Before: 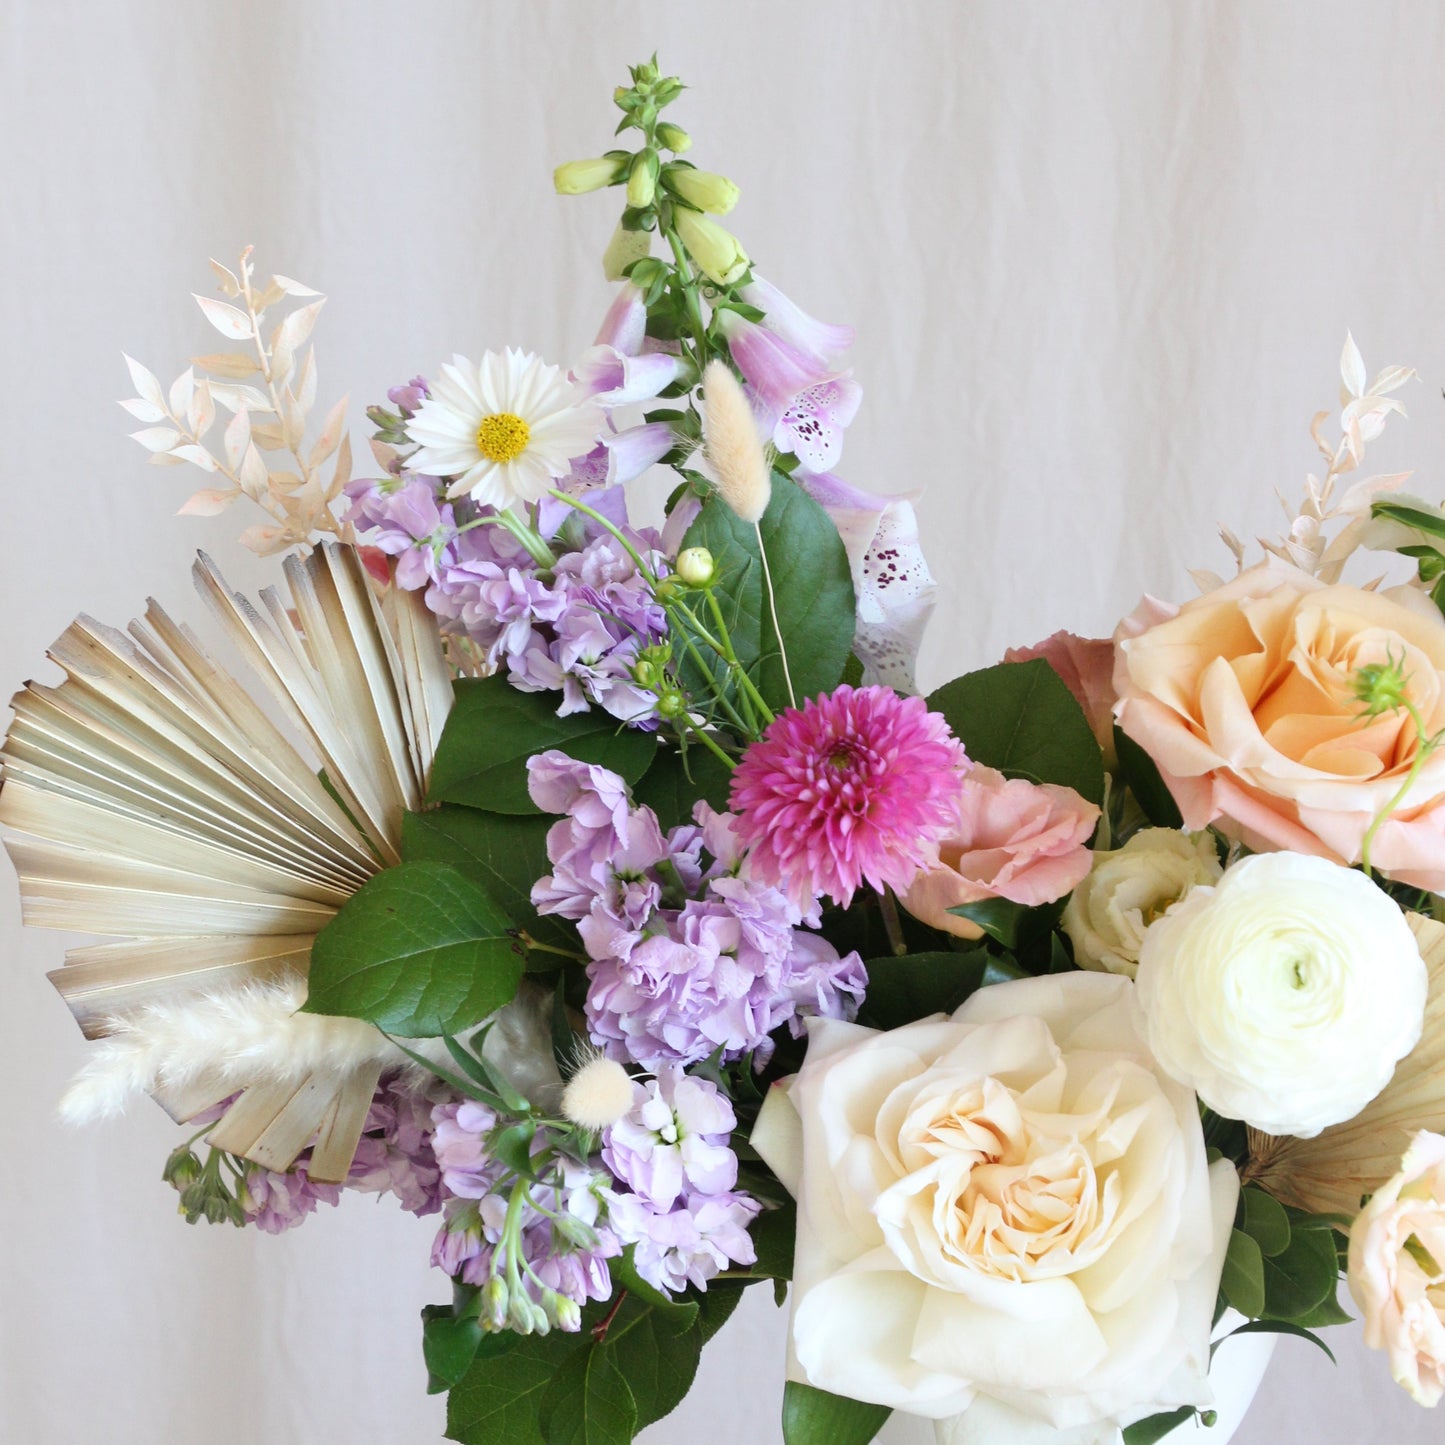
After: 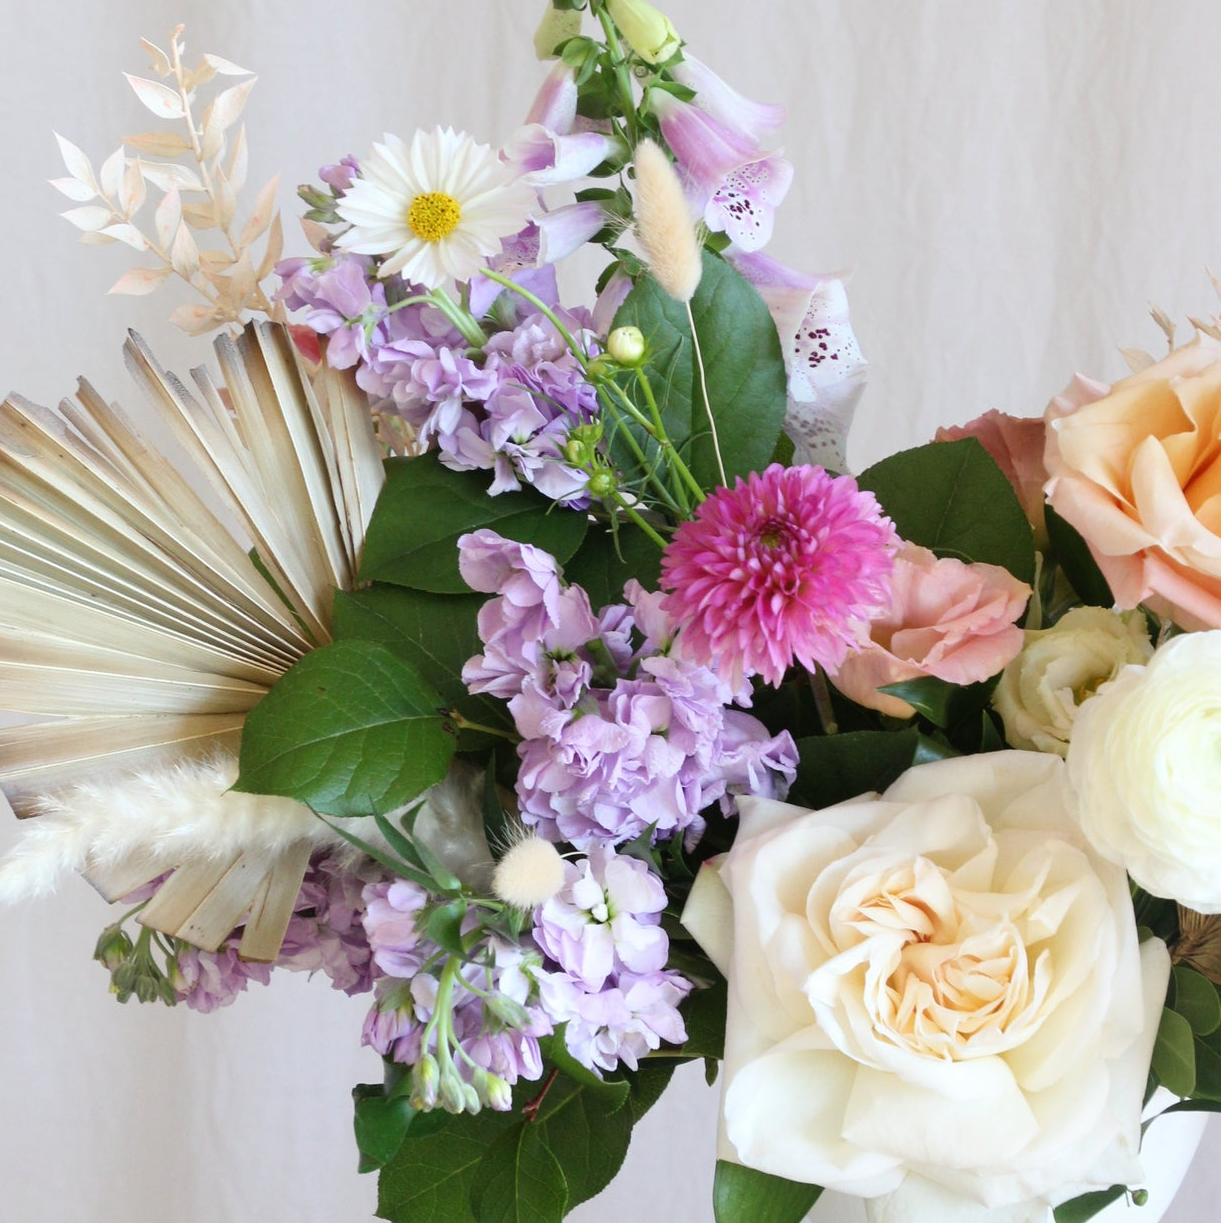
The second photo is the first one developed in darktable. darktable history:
crop and rotate: left 4.776%, top 15.358%, right 10.699%
